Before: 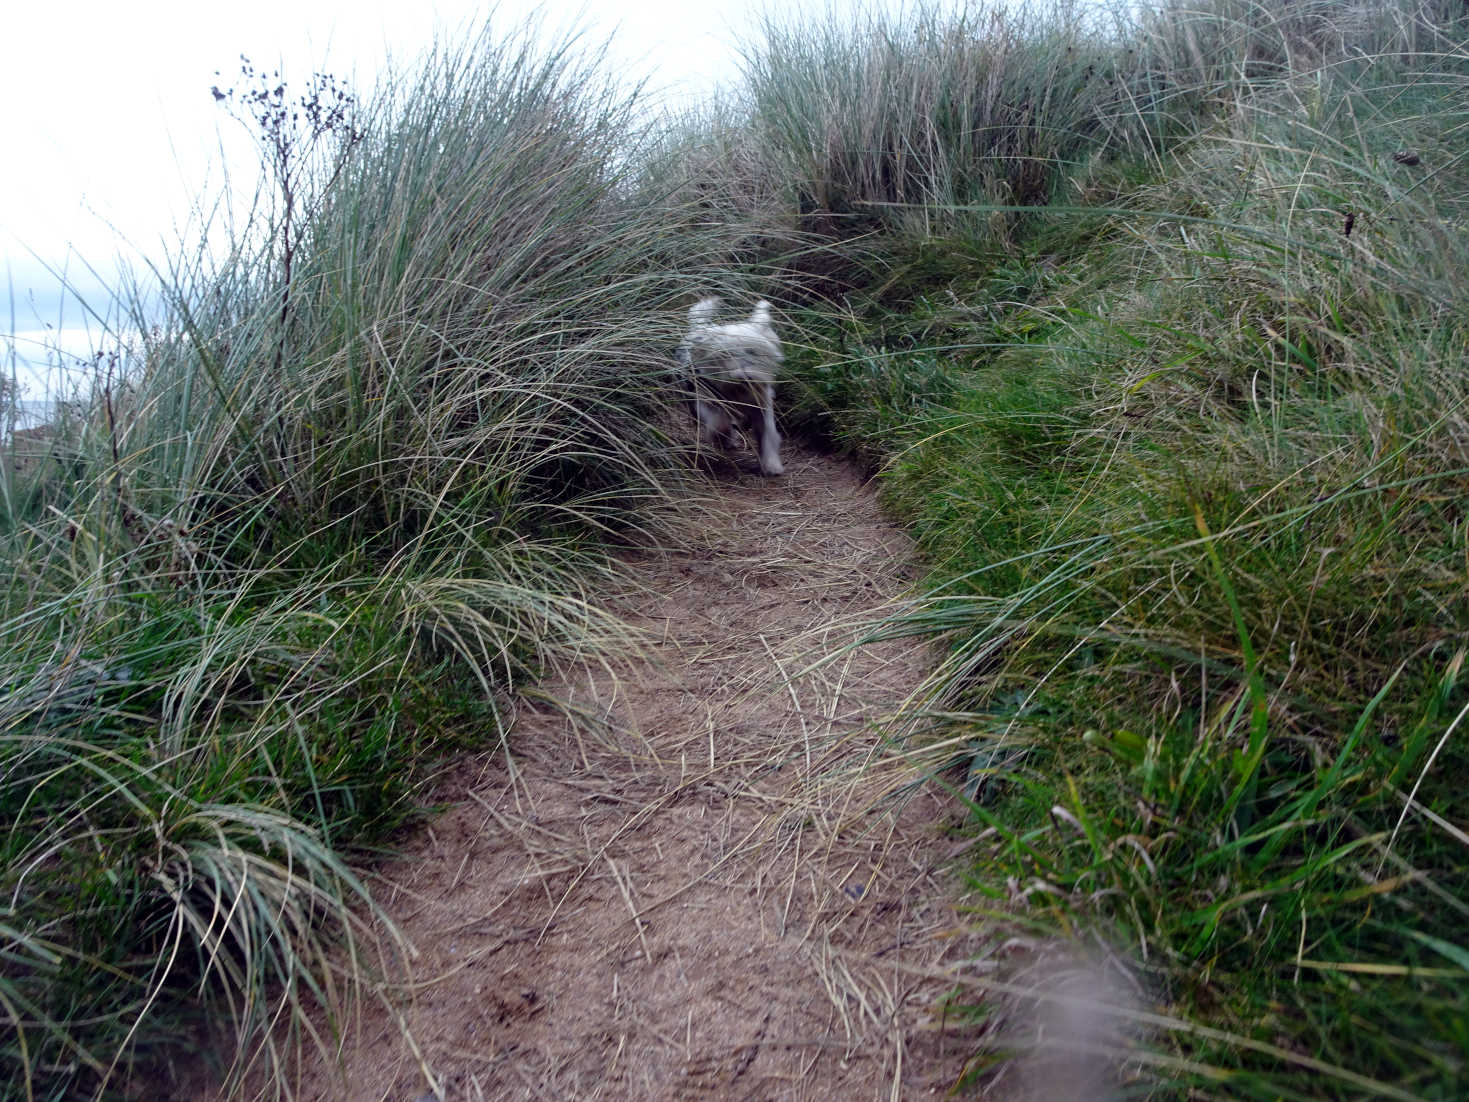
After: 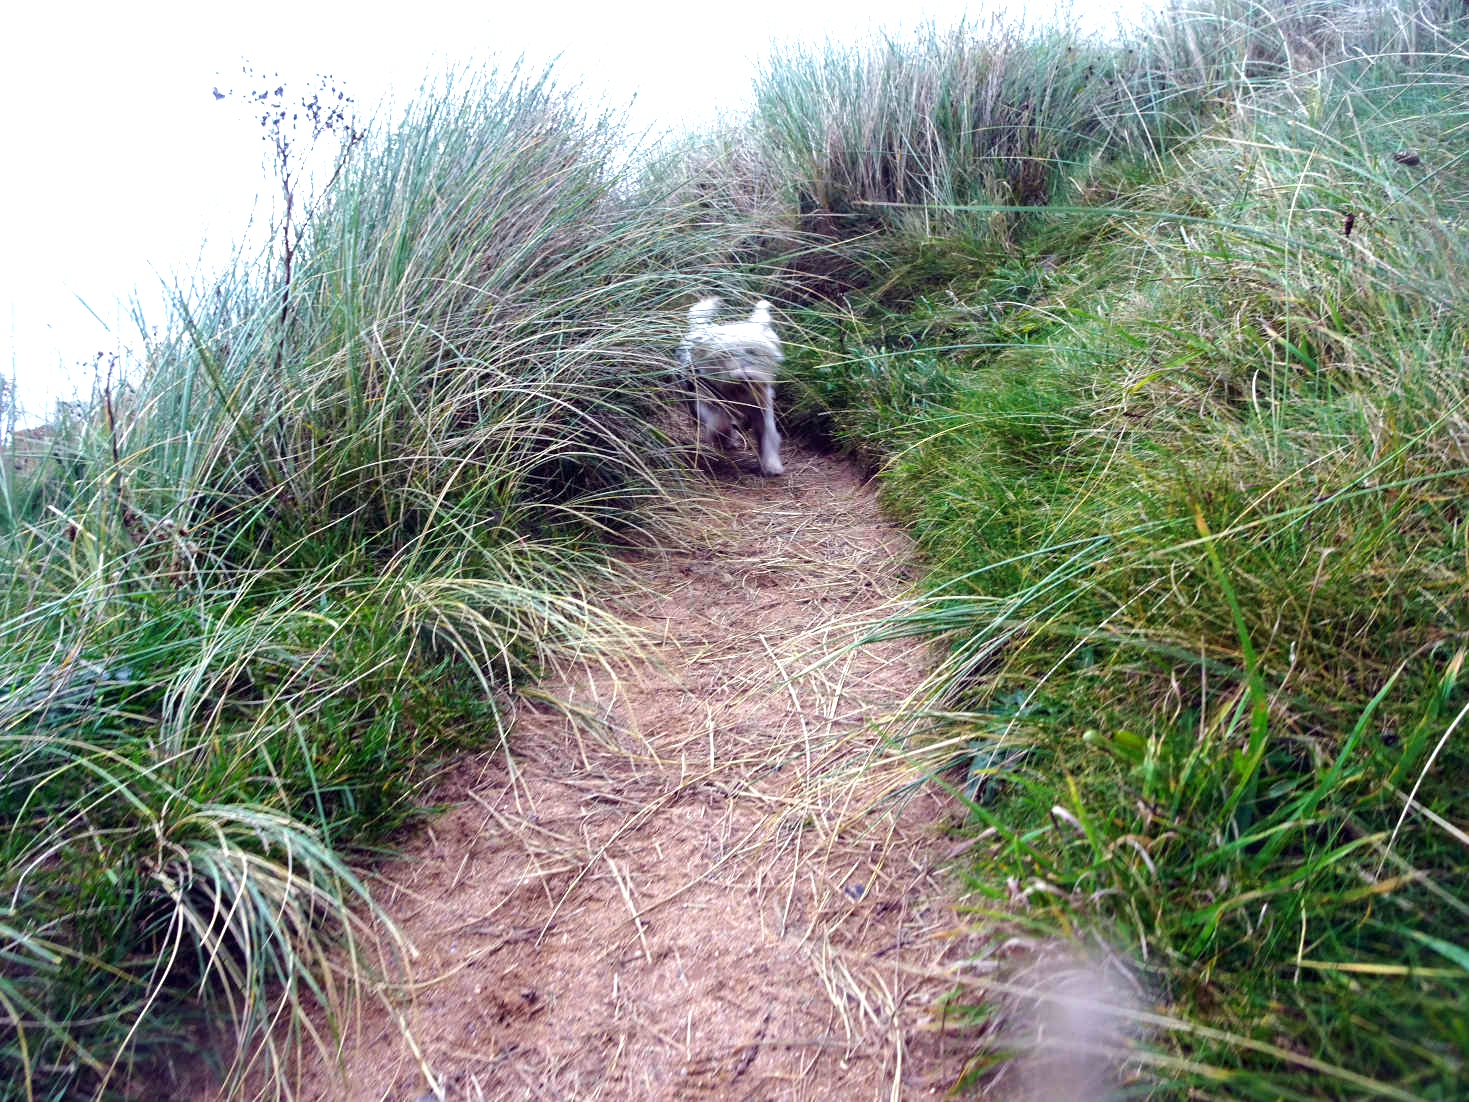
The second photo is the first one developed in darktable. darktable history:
velvia: on, module defaults
exposure: black level correction 0, exposure 1.2 EV, compensate exposure bias true, compensate highlight preservation false
